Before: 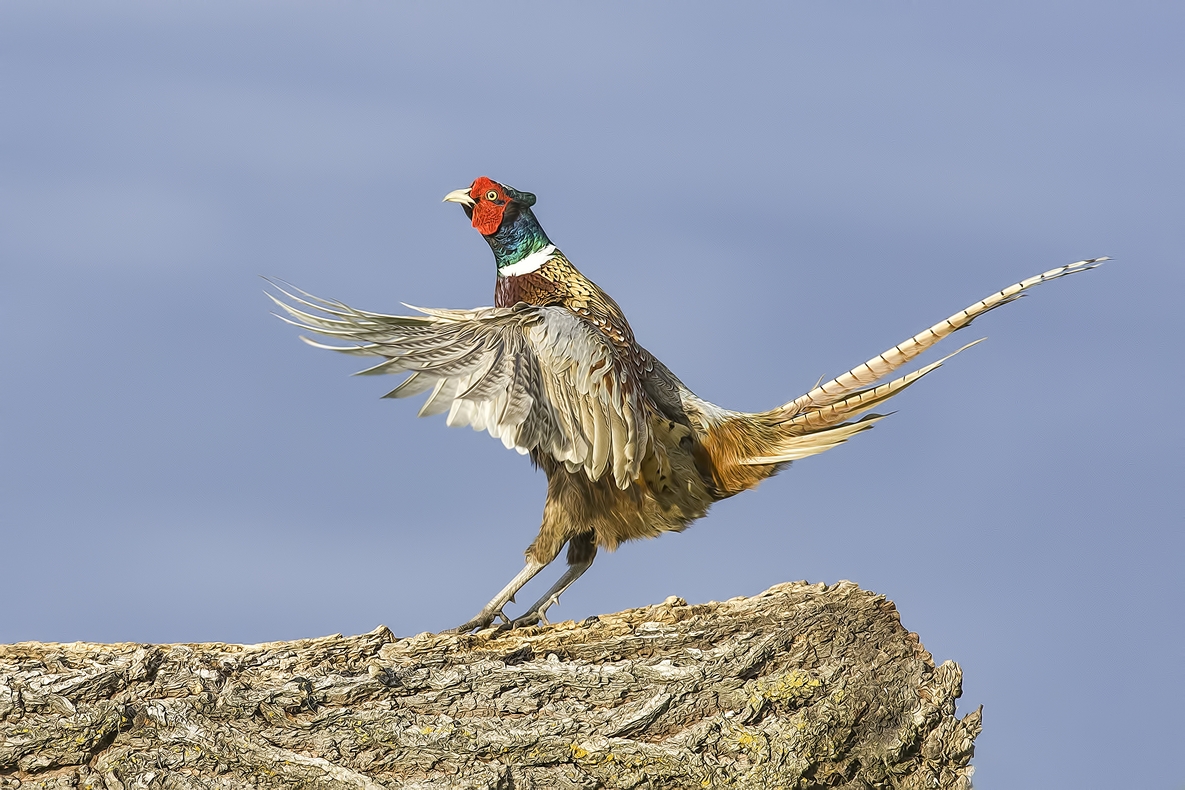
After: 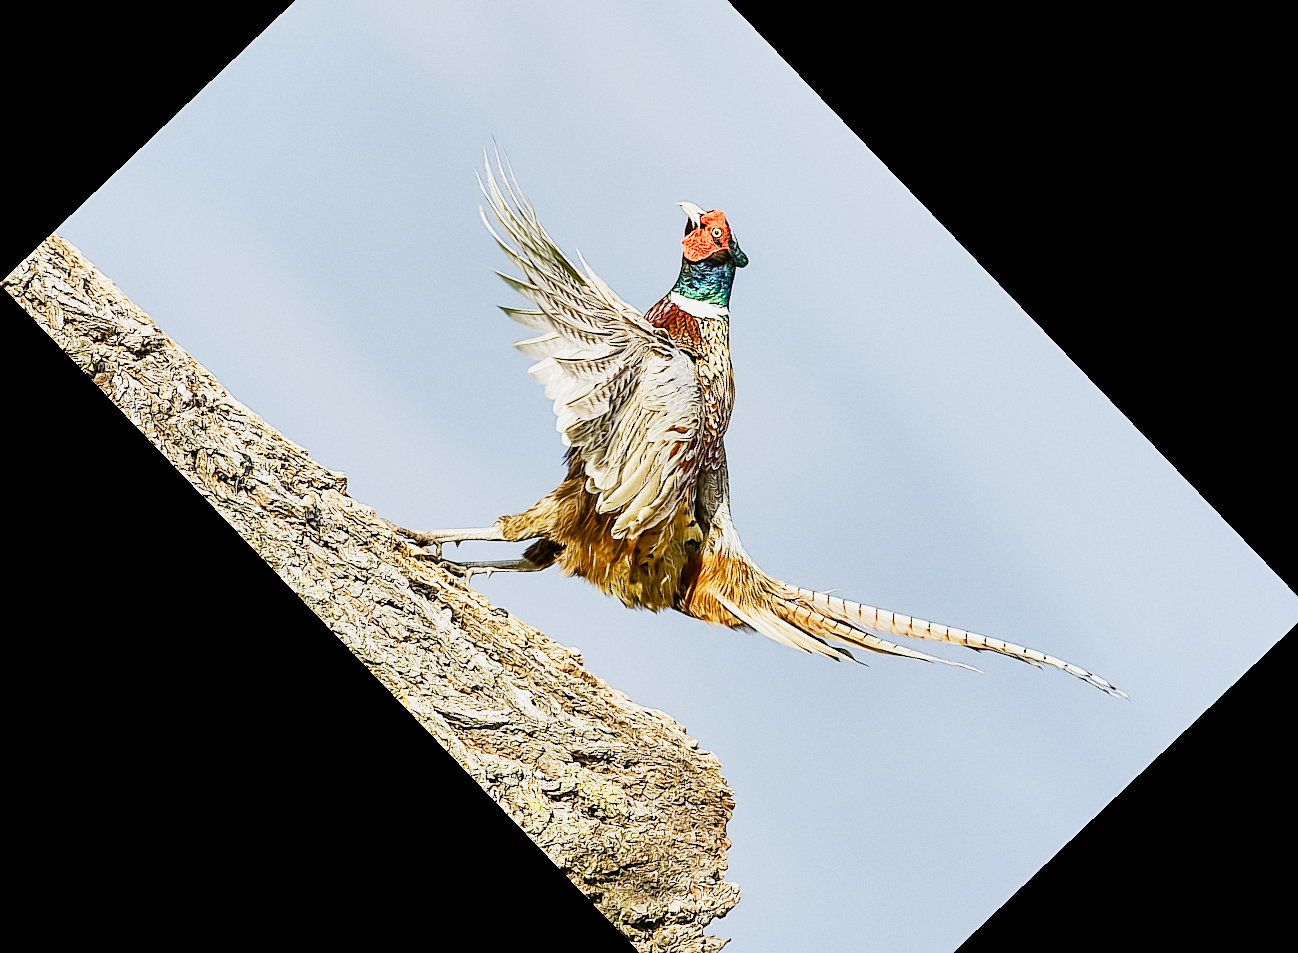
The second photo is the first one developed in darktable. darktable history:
rotate and perspective: rotation -3.52°, crop left 0.036, crop right 0.964, crop top 0.081, crop bottom 0.919
sharpen: on, module defaults
crop and rotate: angle -46.26°, top 16.234%, right 0.912%, bottom 11.704%
grain: coarseness 0.09 ISO, strength 10%
shadows and highlights: radius 125.46, shadows 30.51, highlights -30.51, low approximation 0.01, soften with gaussian
color balance rgb: linear chroma grading › shadows 32%, linear chroma grading › global chroma -2%, linear chroma grading › mid-tones 4%, perceptual saturation grading › global saturation -2%, perceptual saturation grading › highlights -8%, perceptual saturation grading › mid-tones 8%, perceptual saturation grading › shadows 4%, perceptual brilliance grading › highlights 8%, perceptual brilliance grading › mid-tones 4%, perceptual brilliance grading › shadows 2%, global vibrance 16%, saturation formula JzAzBz (2021)
exposure: exposure 0.722 EV, compensate highlight preservation false
sigmoid: contrast 1.8, skew -0.2, preserve hue 0%, red attenuation 0.1, red rotation 0.035, green attenuation 0.1, green rotation -0.017, blue attenuation 0.15, blue rotation -0.052, base primaries Rec2020
